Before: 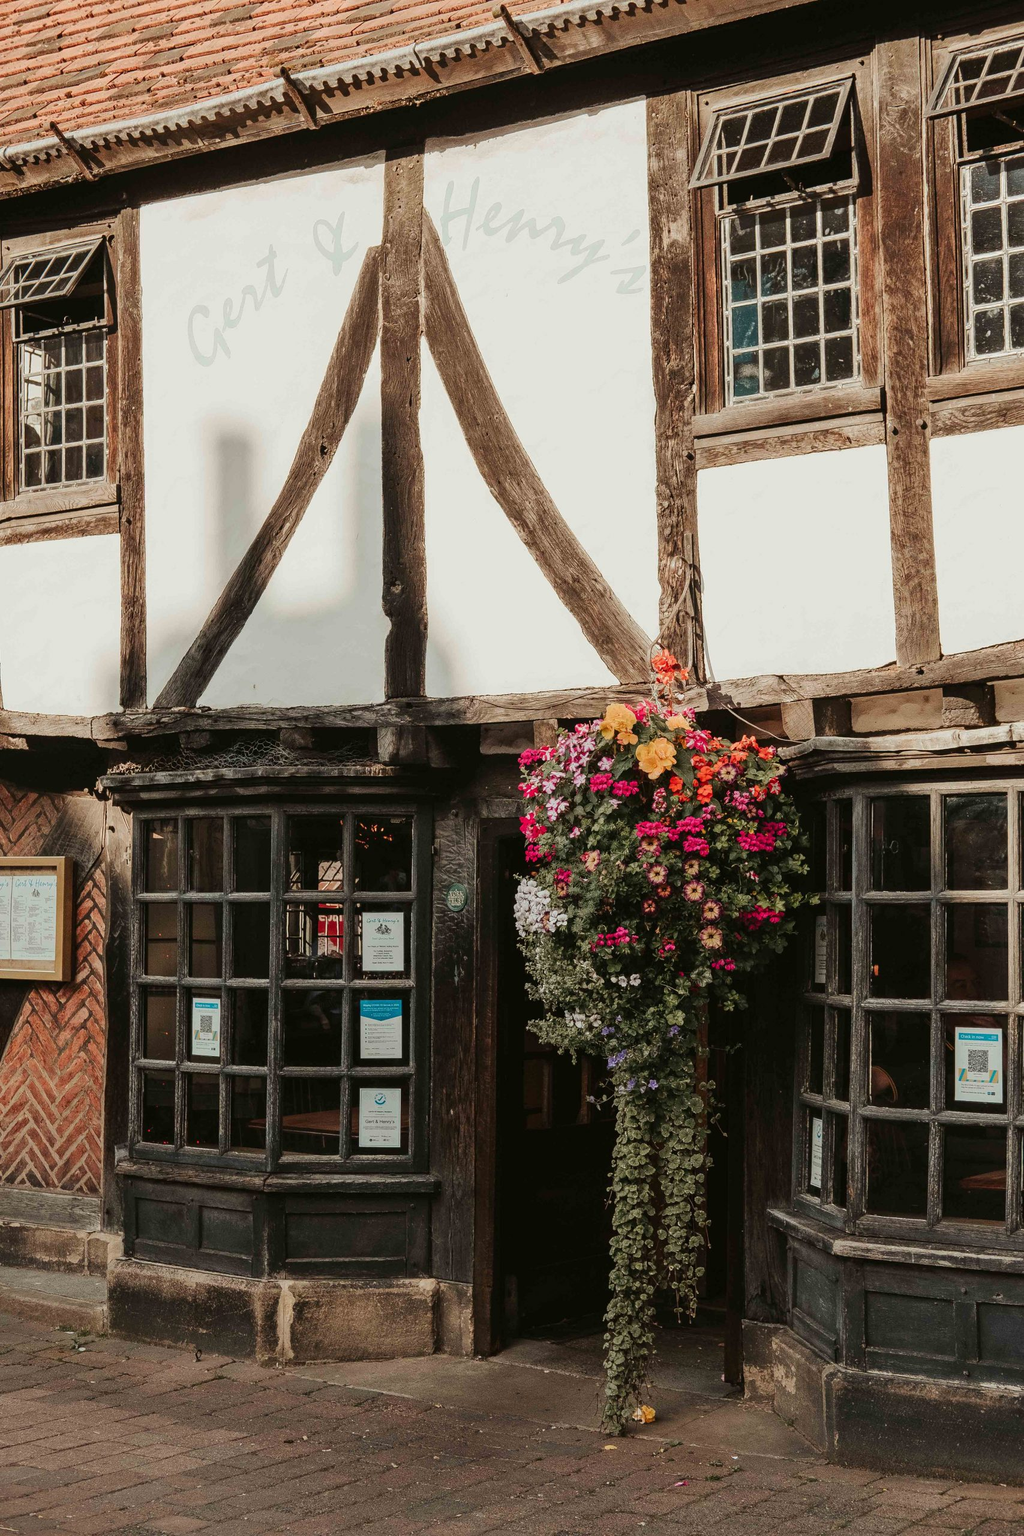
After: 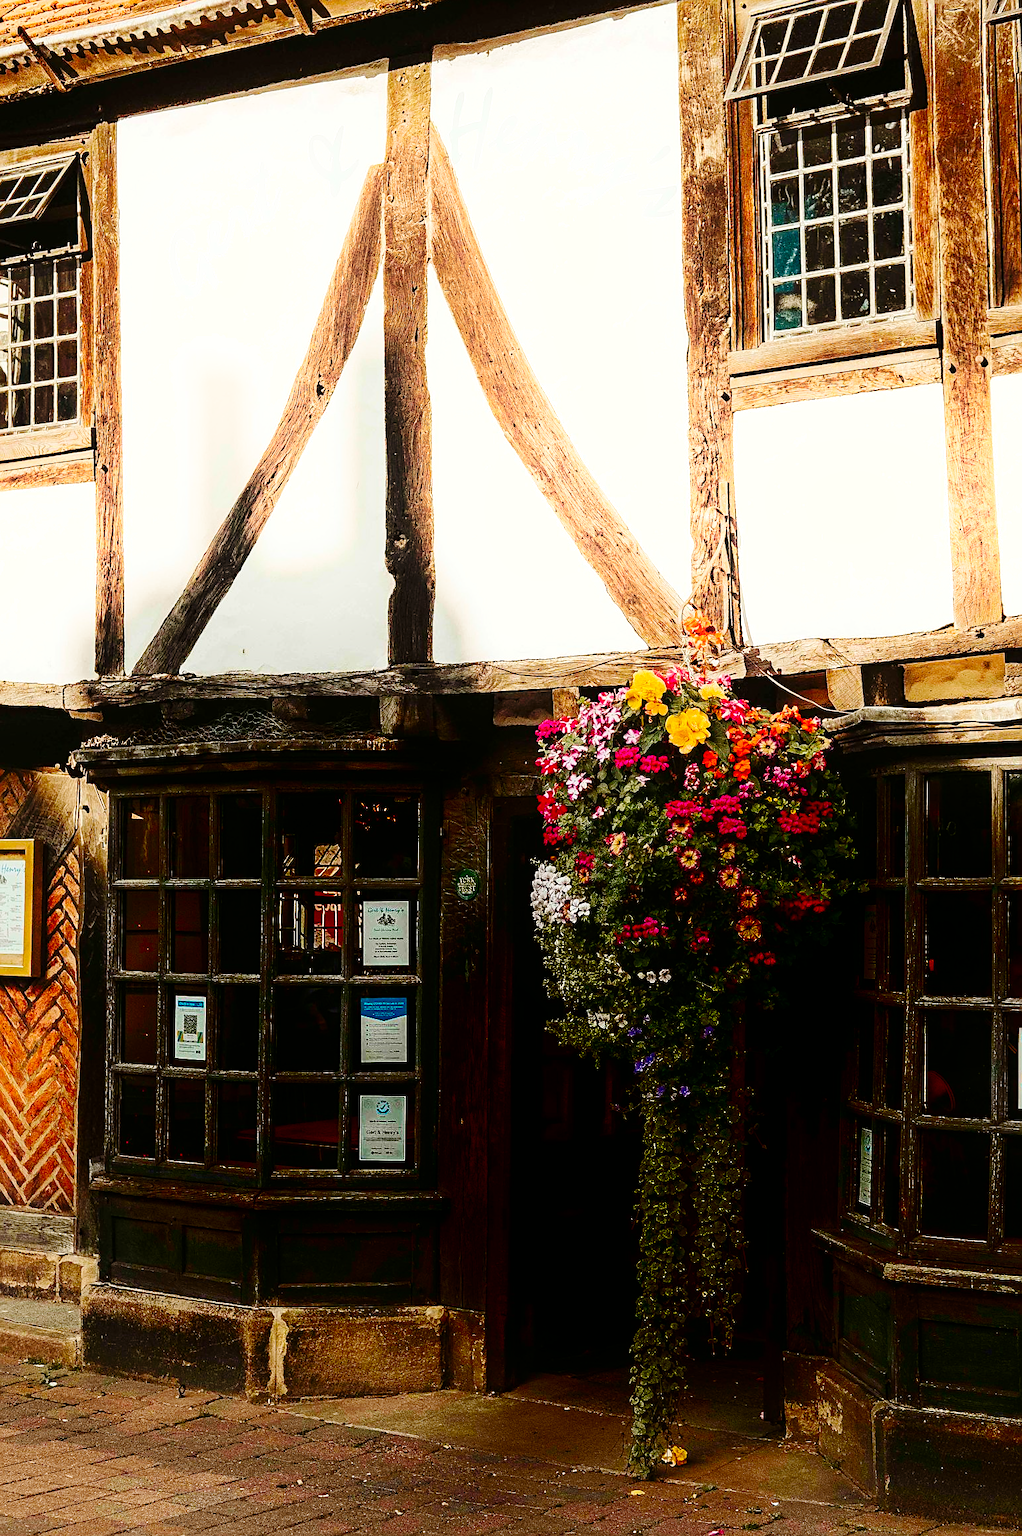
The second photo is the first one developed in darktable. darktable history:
crop: left 3.359%, top 6.375%, right 6.309%, bottom 3.172%
sharpen: on, module defaults
base curve: curves: ch0 [(0, 0) (0.036, 0.025) (0.121, 0.166) (0.206, 0.329) (0.605, 0.79) (1, 1)], preserve colors none
color balance rgb: perceptual saturation grading › global saturation 25.498%, perceptual brilliance grading › highlights 11.546%, global vibrance 34.419%
shadows and highlights: shadows -89.17, highlights 88.71, soften with gaussian
contrast equalizer: y [[0.5, 0.502, 0.506, 0.511, 0.52, 0.537], [0.5 ×6], [0.505, 0.509, 0.518, 0.534, 0.553, 0.561], [0 ×6], [0 ×6]], mix -0.301
exposure: exposure -0.024 EV, compensate exposure bias true, compensate highlight preservation false
haze removal: compatibility mode true, adaptive false
